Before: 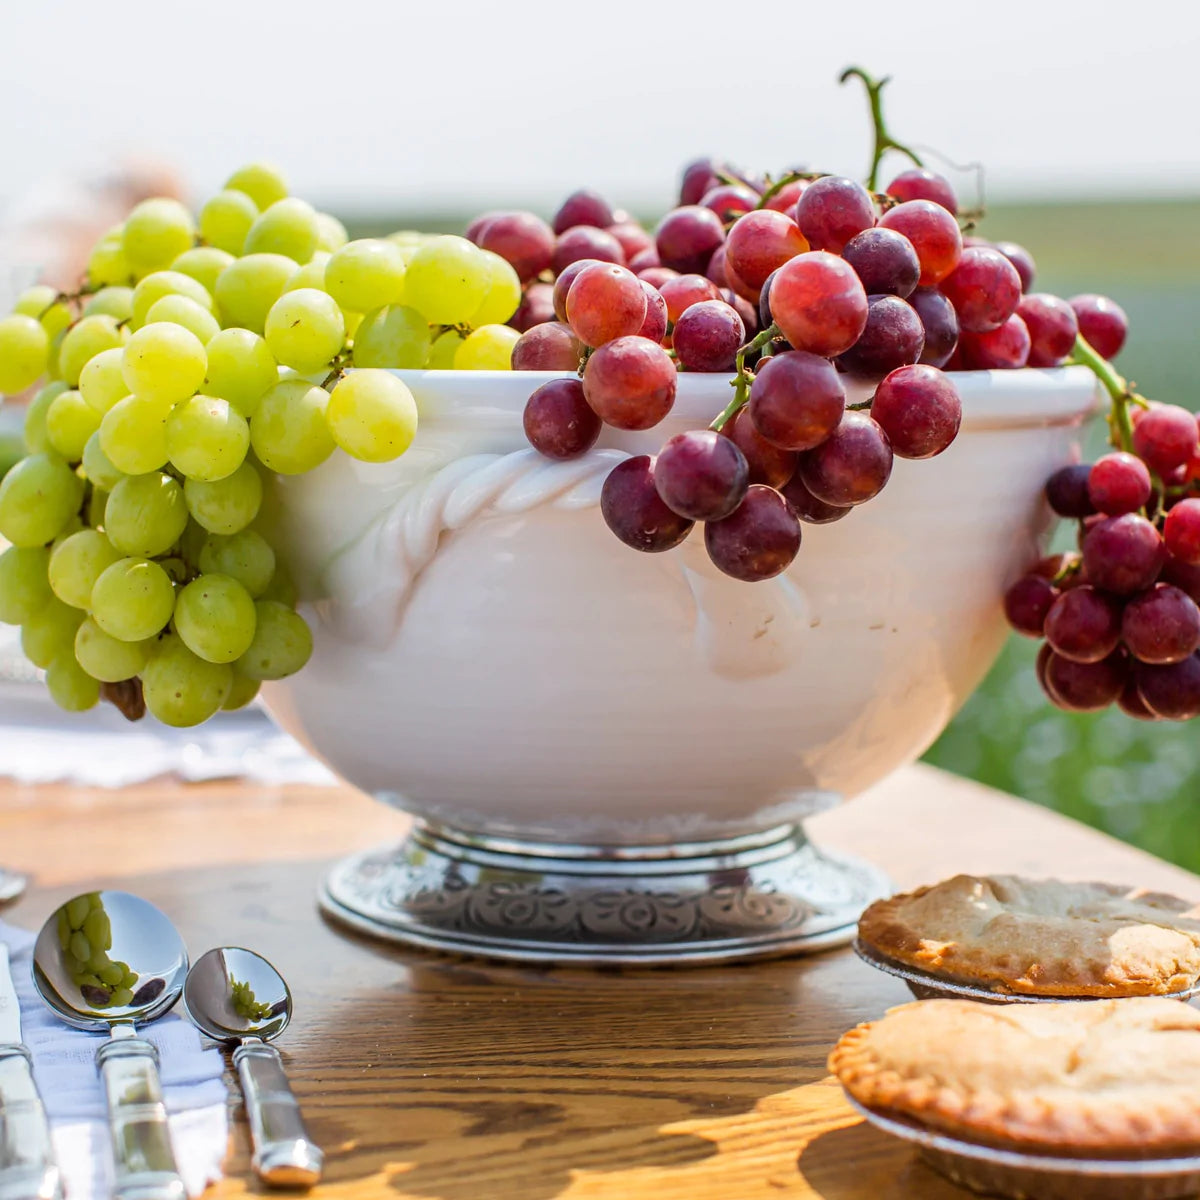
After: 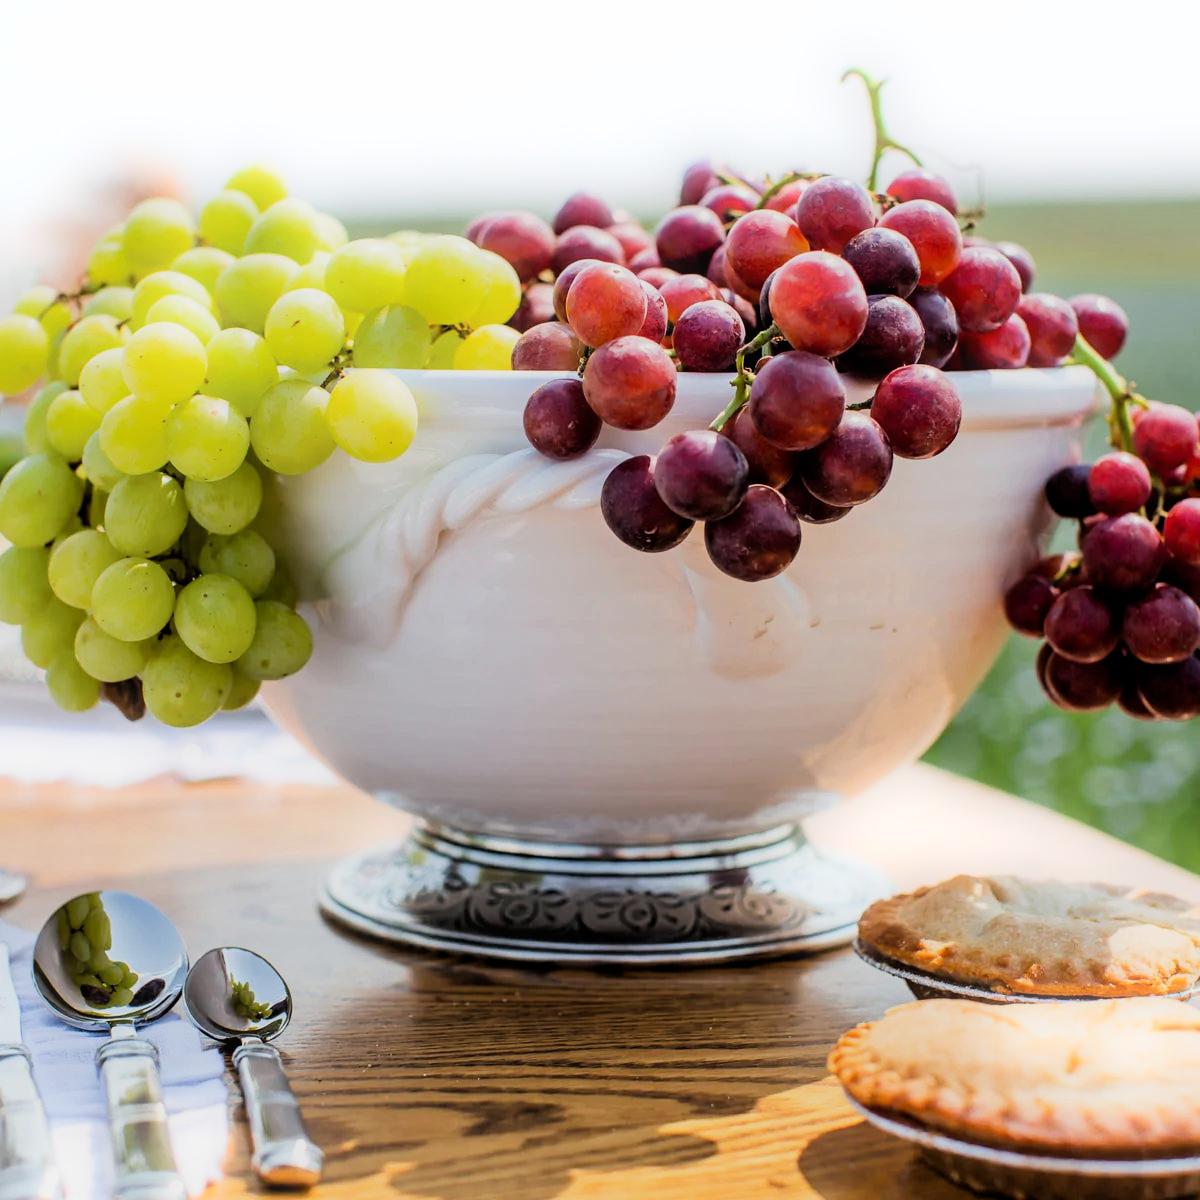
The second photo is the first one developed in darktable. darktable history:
bloom: size 5%, threshold 95%, strength 15%
filmic rgb: black relative exposure -5 EV, hardness 2.88, contrast 1.3
